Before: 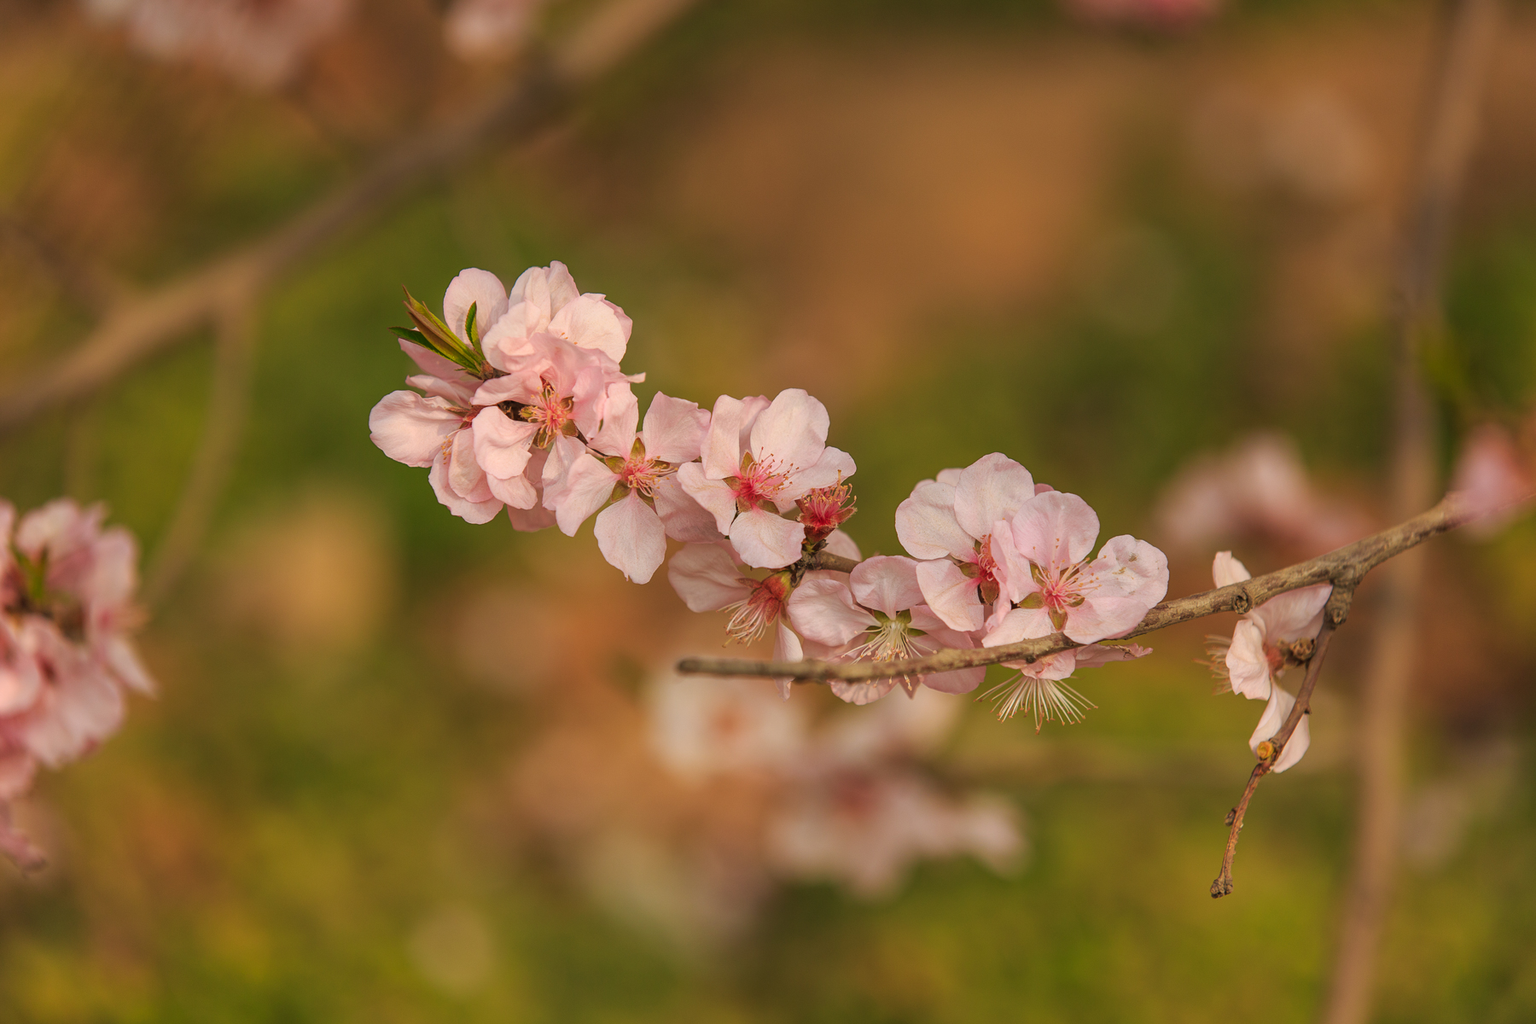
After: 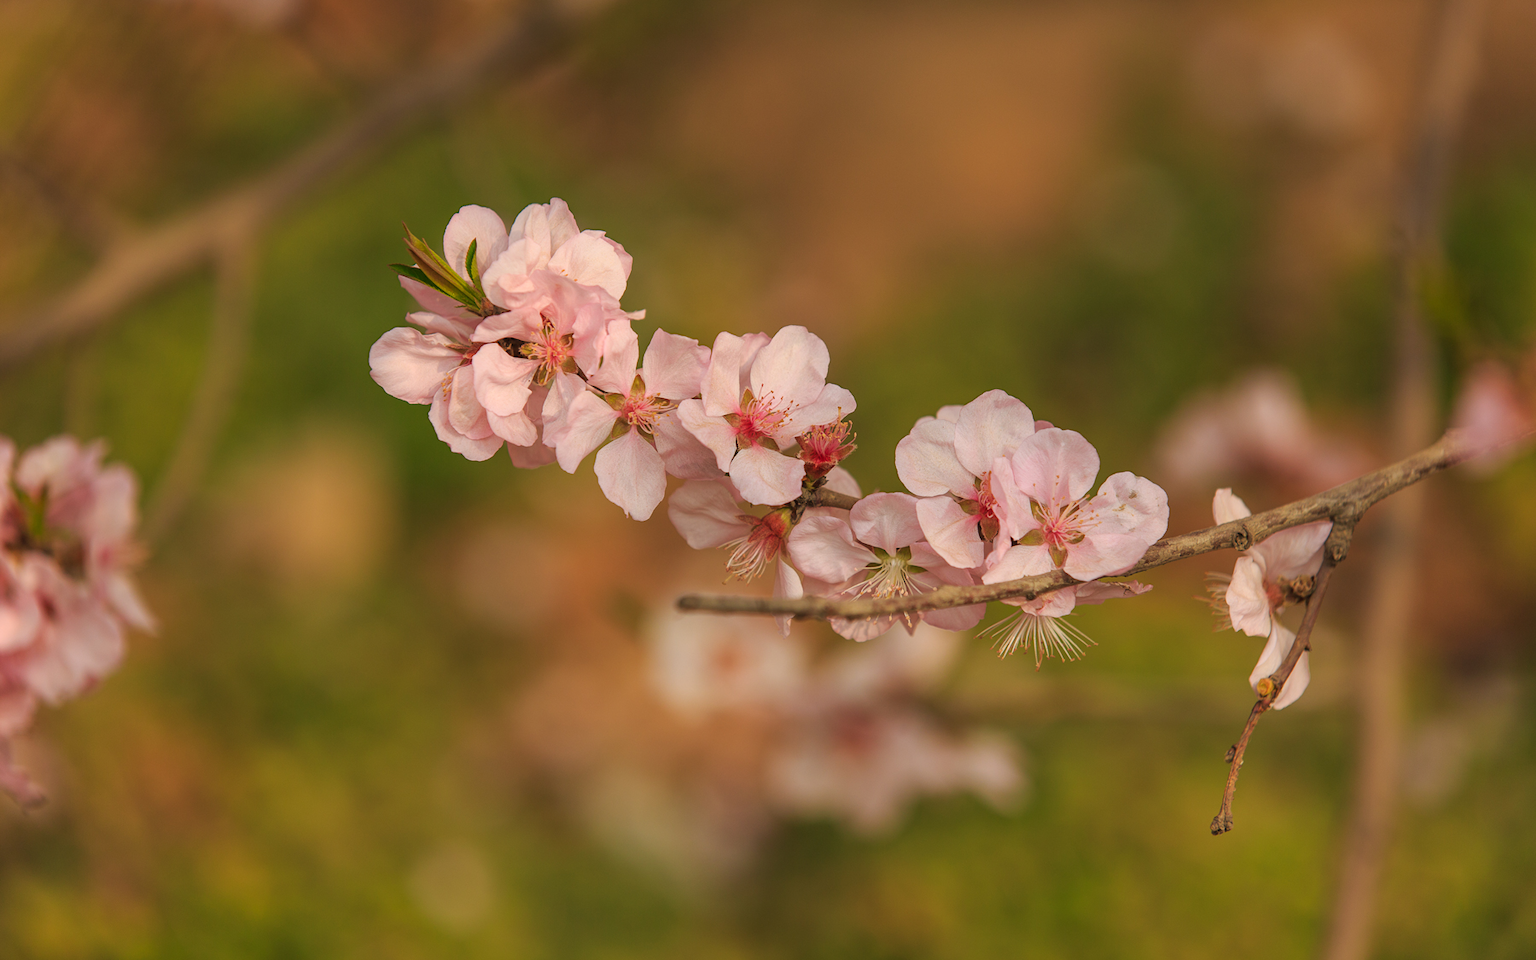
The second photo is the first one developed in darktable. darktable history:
tone equalizer: on, module defaults
crop and rotate: top 6.25%
